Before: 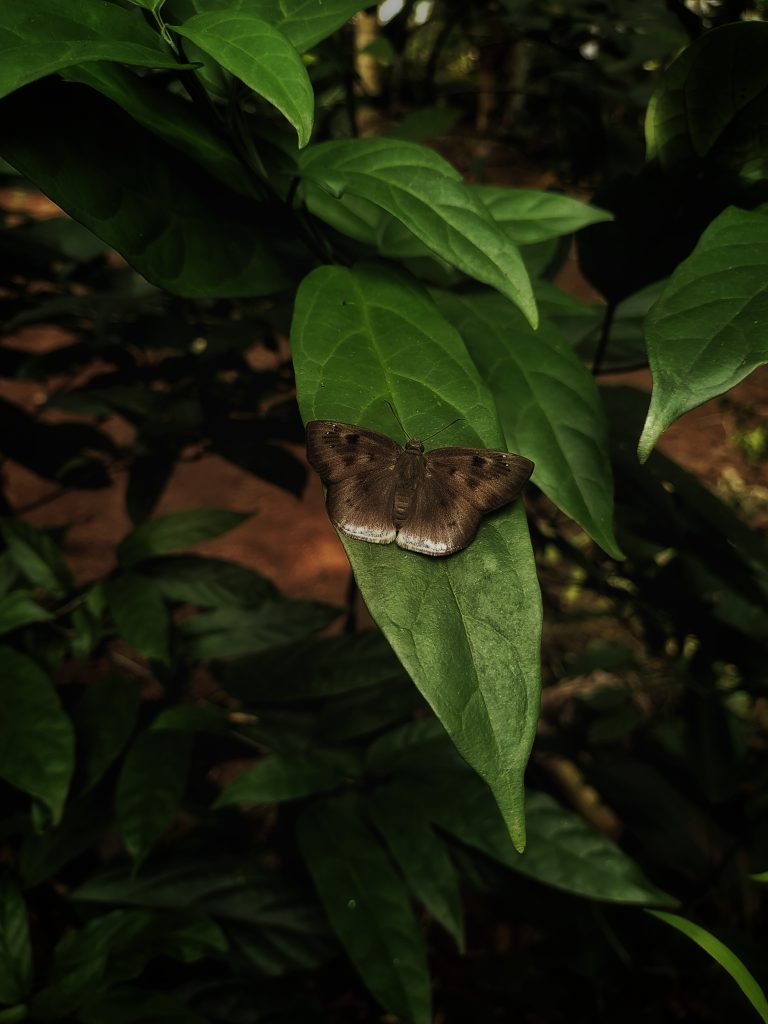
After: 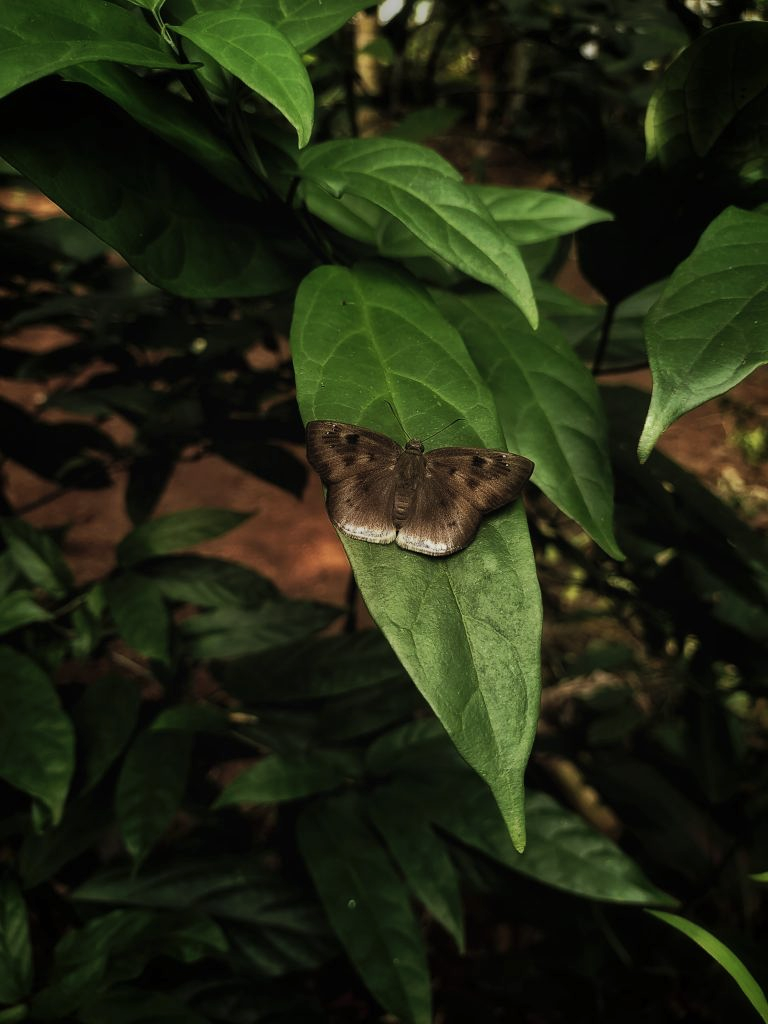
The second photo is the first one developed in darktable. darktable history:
shadows and highlights: radius 171.46, shadows 27.48, white point adjustment 3.02, highlights -67.91, soften with gaussian
